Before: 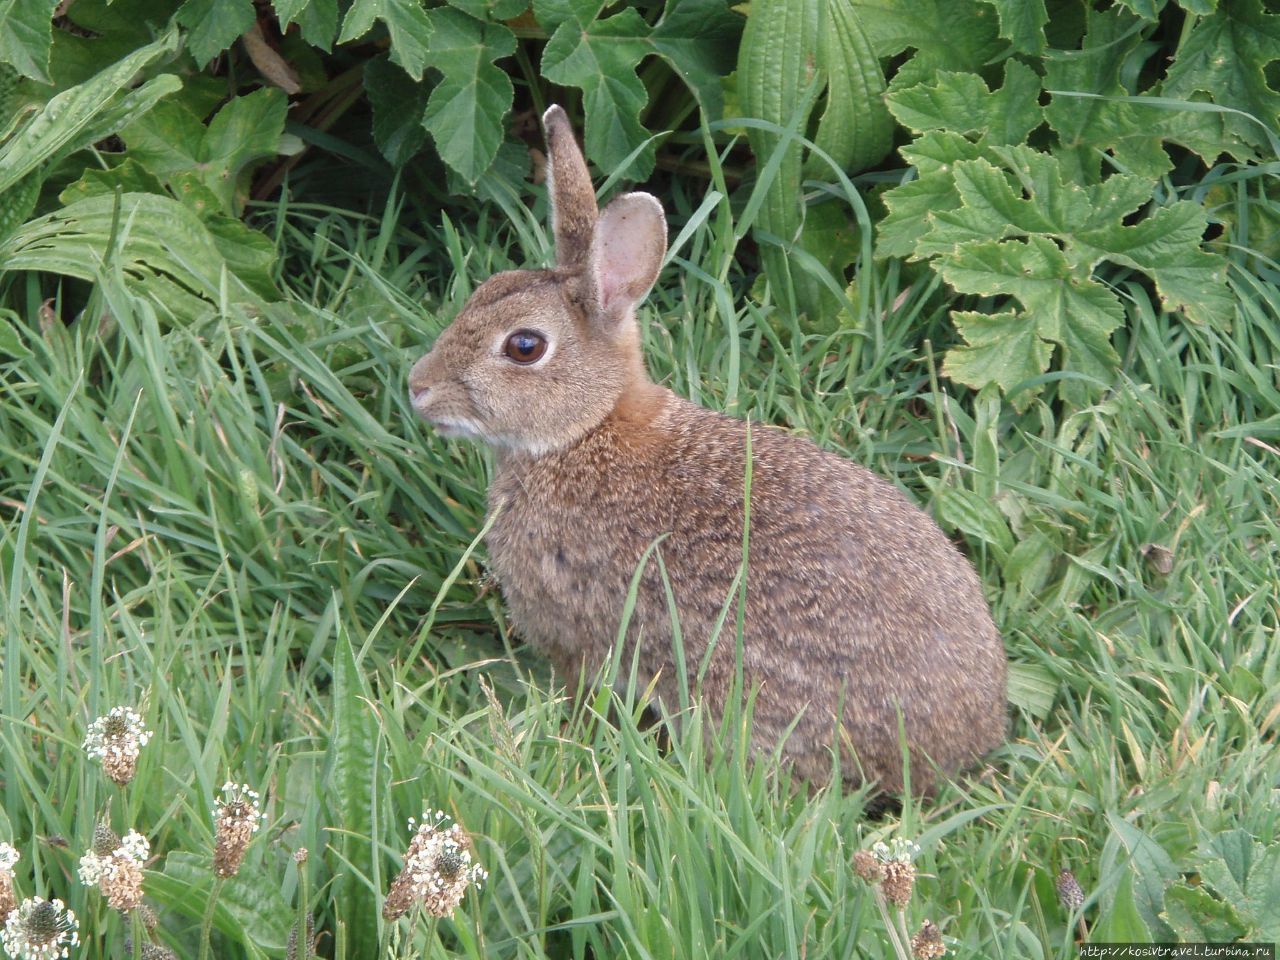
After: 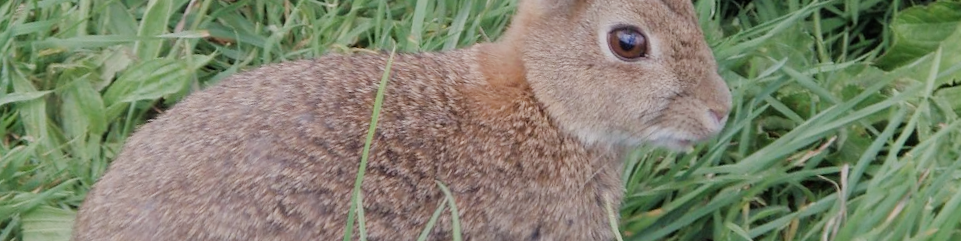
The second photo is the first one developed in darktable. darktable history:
crop and rotate: angle 16.12°, top 30.835%, bottom 35.653%
filmic rgb: black relative exposure -6.98 EV, white relative exposure 5.63 EV, hardness 2.86
